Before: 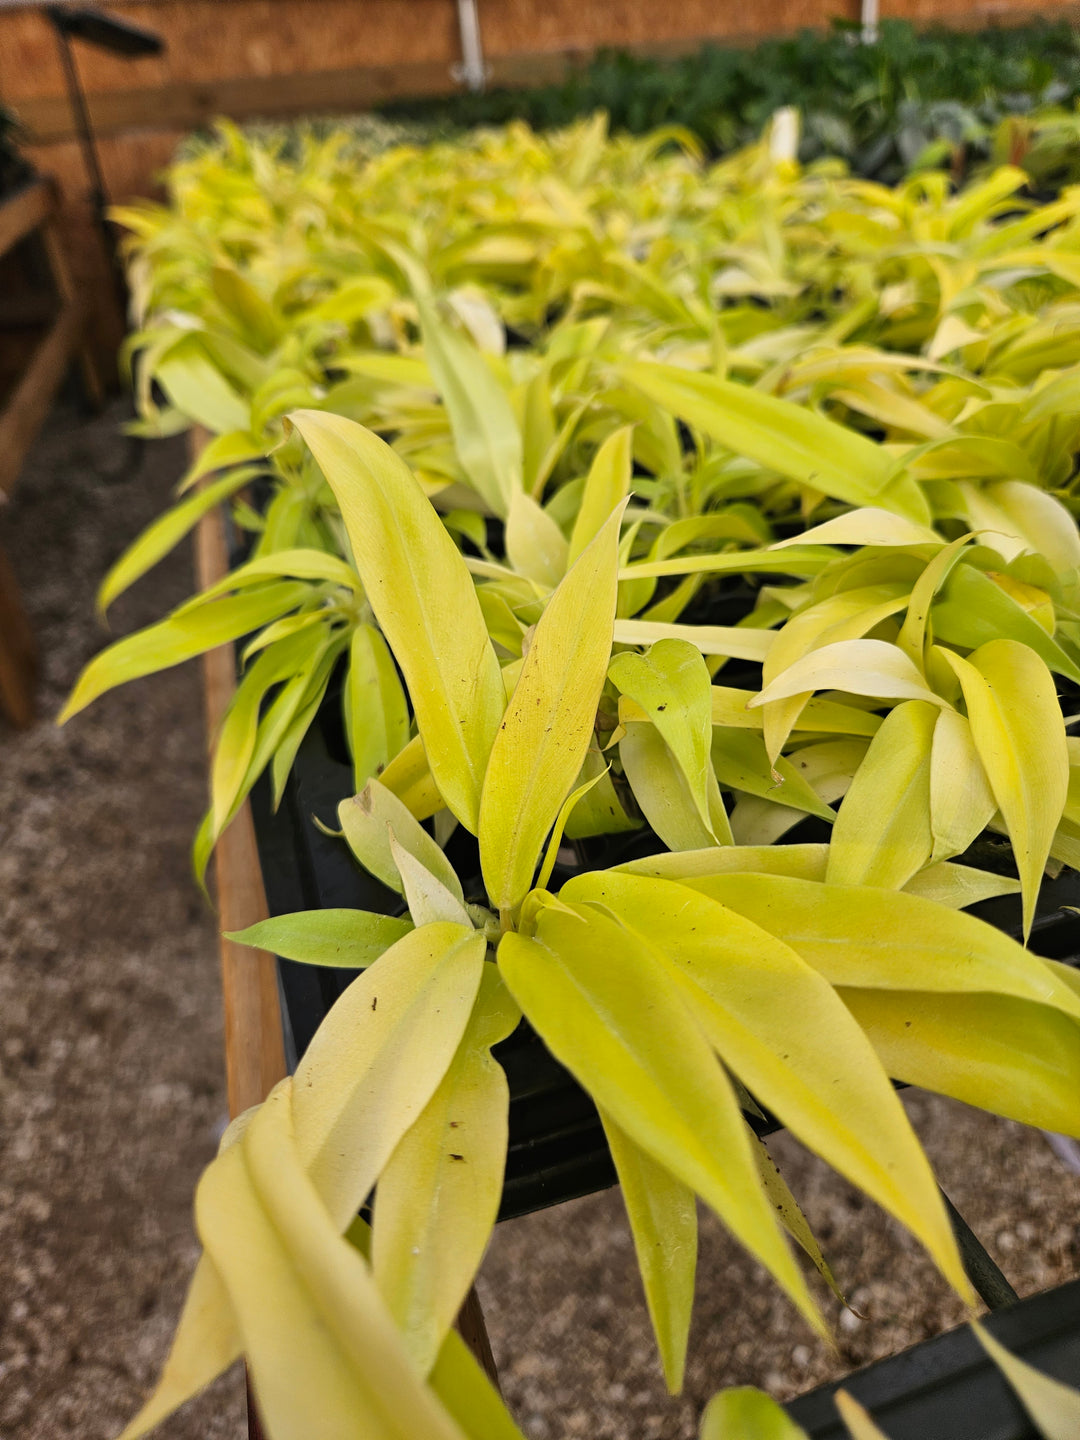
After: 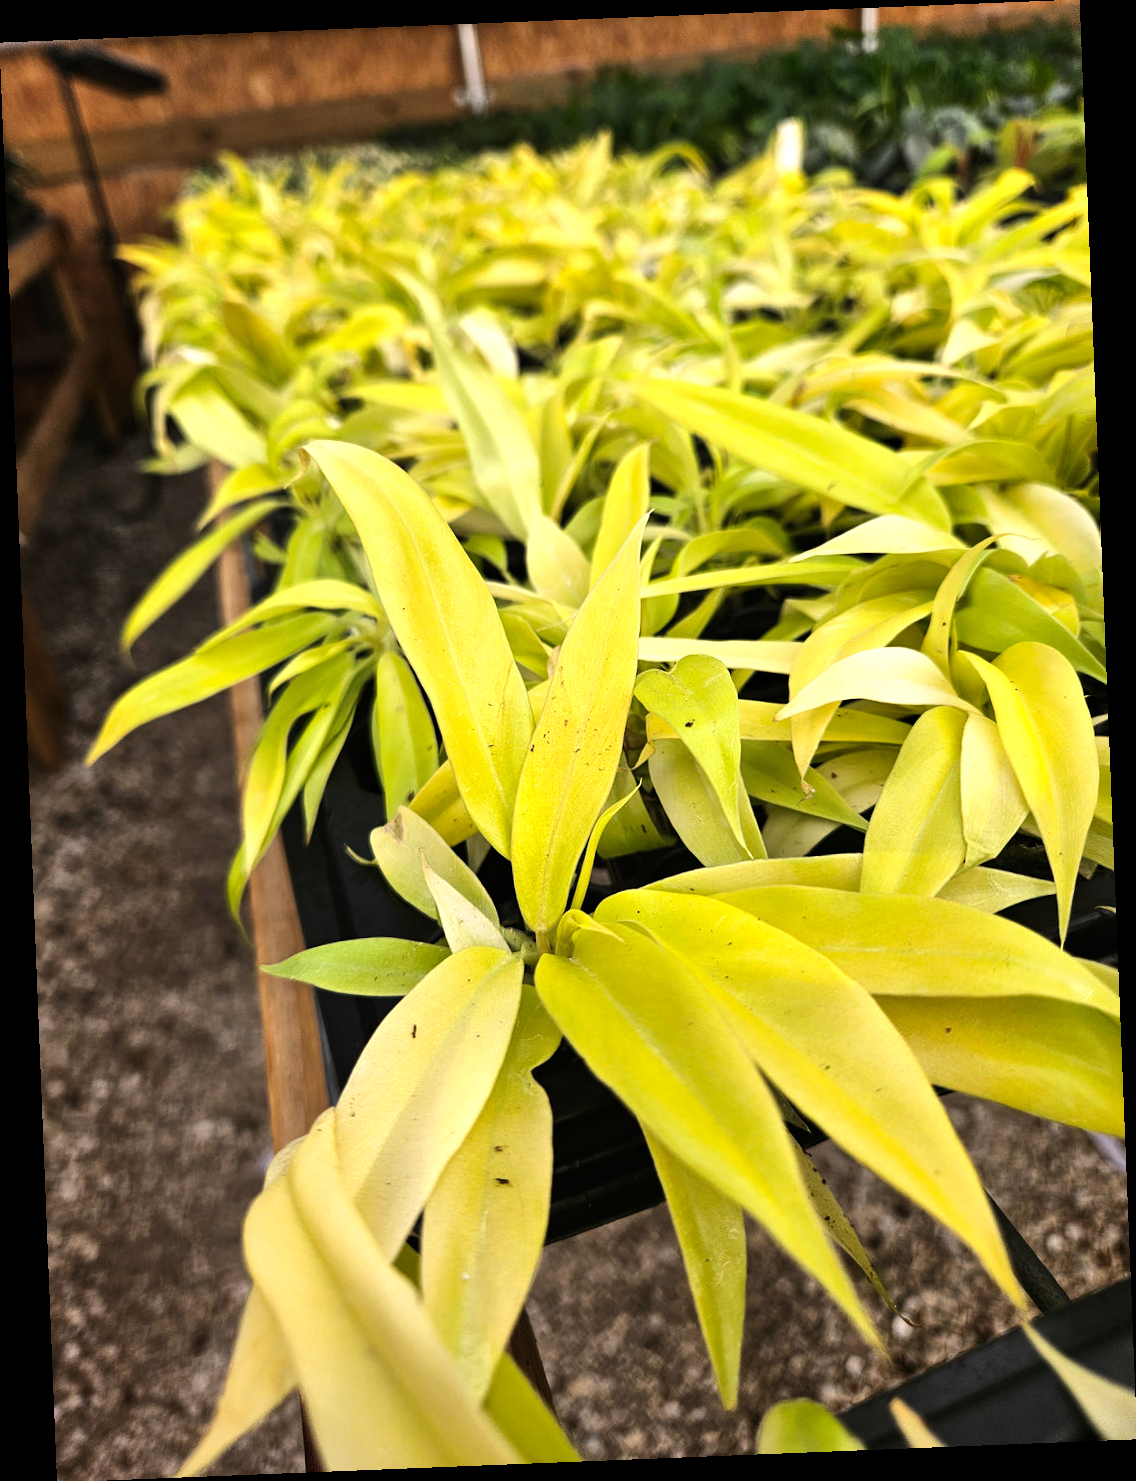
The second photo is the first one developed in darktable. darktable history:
tone equalizer: -8 EV -0.75 EV, -7 EV -0.7 EV, -6 EV -0.6 EV, -5 EV -0.4 EV, -3 EV 0.4 EV, -2 EV 0.6 EV, -1 EV 0.7 EV, +0 EV 0.75 EV, edges refinement/feathering 500, mask exposure compensation -1.57 EV, preserve details no
rotate and perspective: rotation -2.29°, automatic cropping off
